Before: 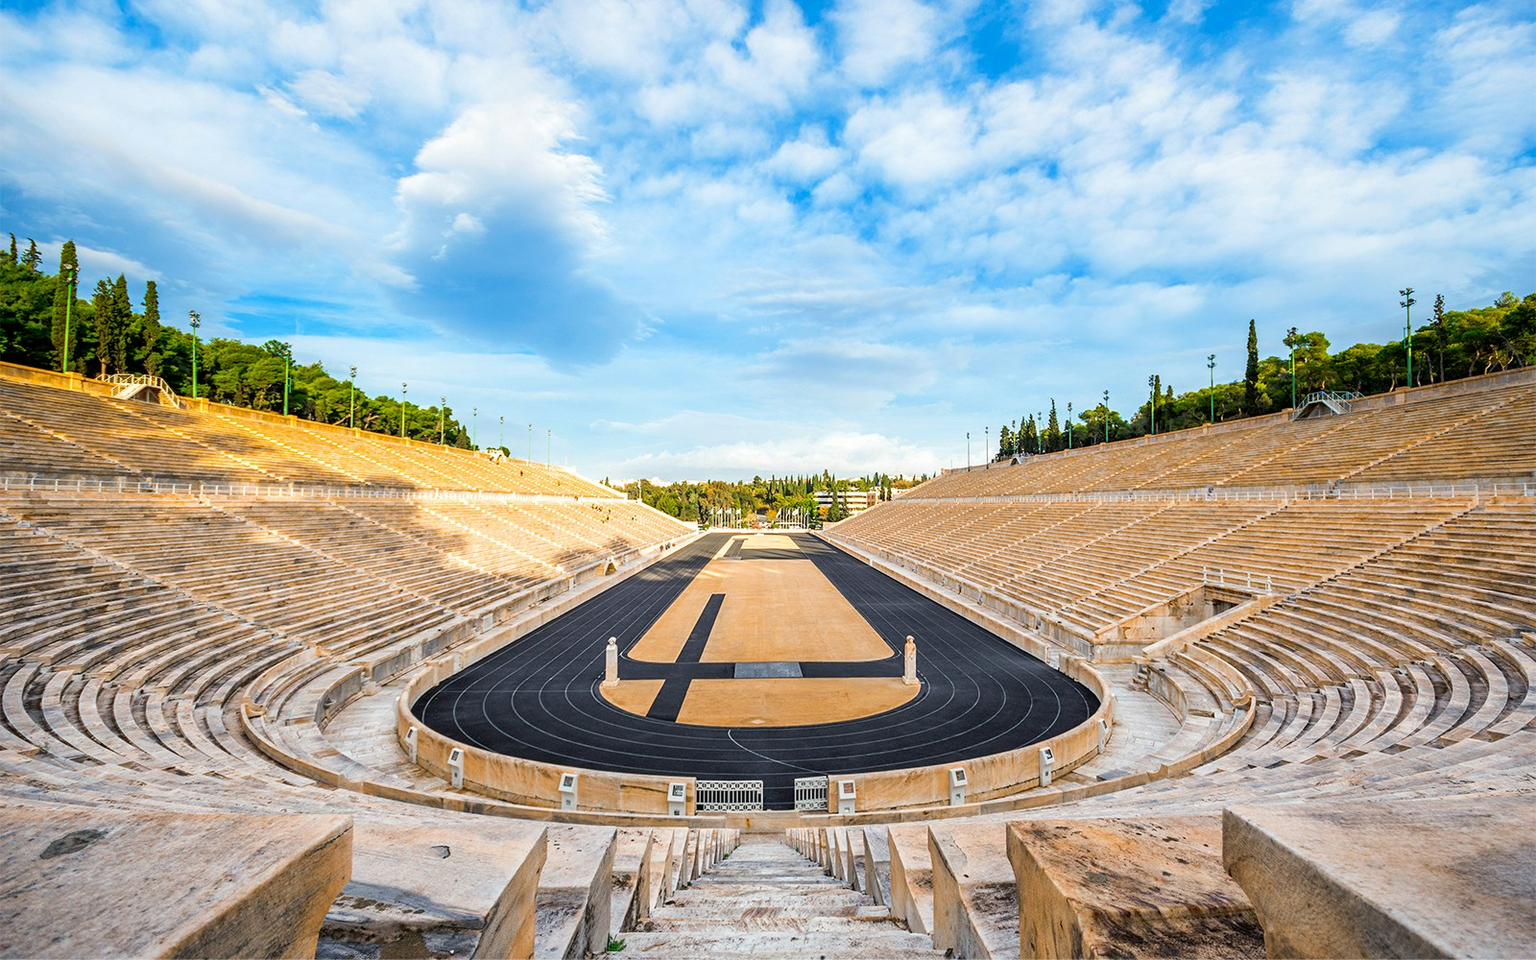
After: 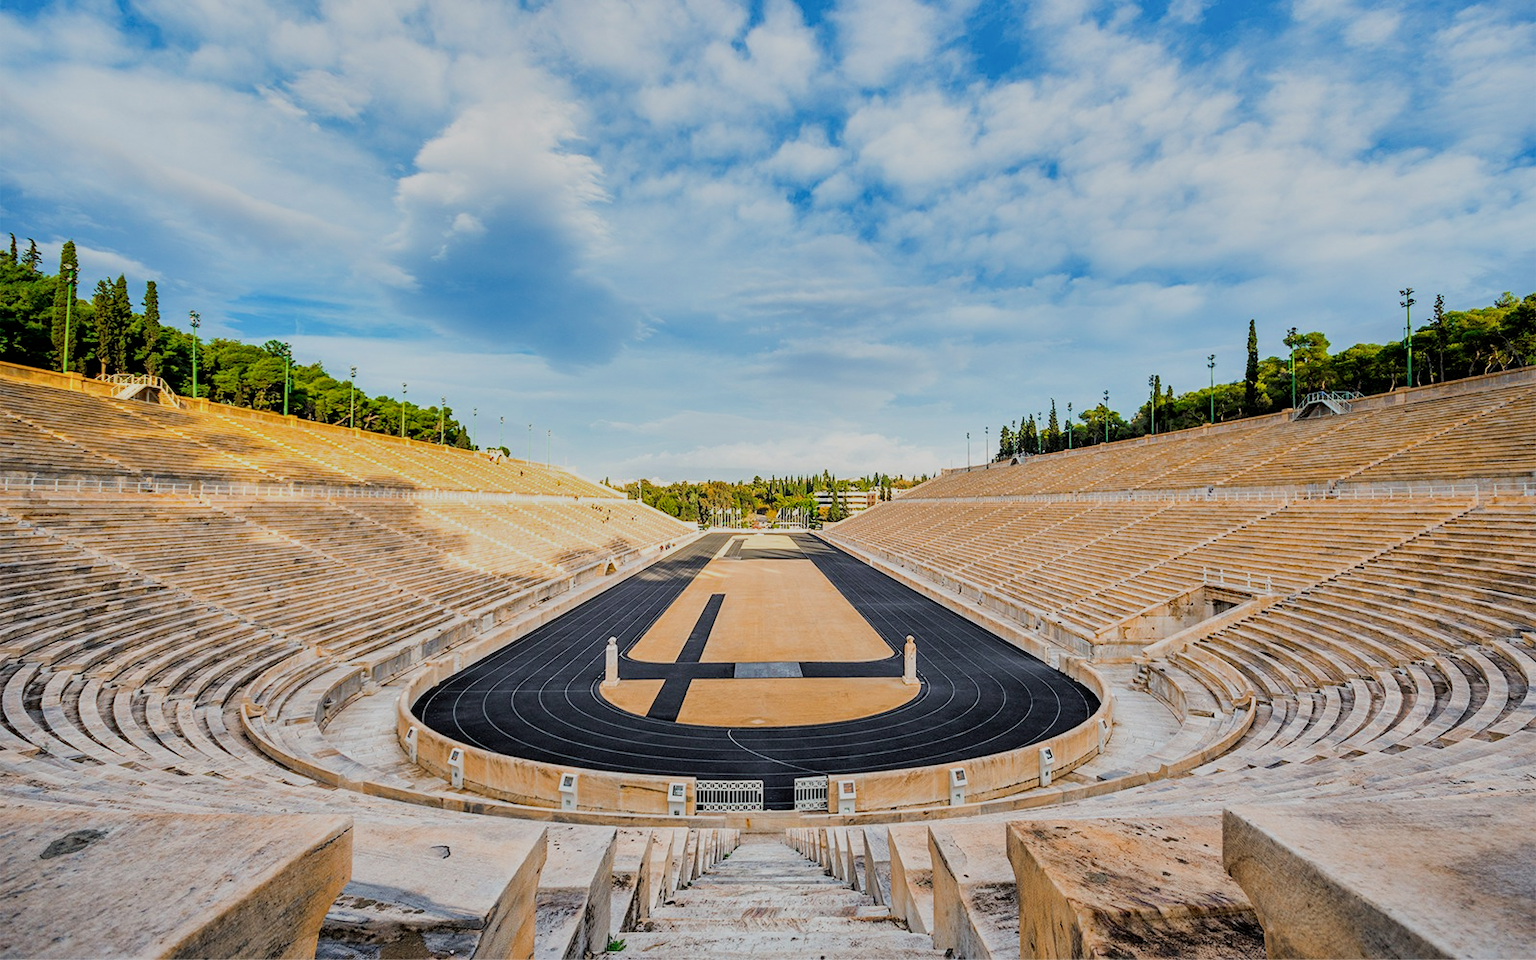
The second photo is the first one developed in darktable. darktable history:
filmic rgb: black relative exposure -7.65 EV, white relative exposure 4.56 EV, threshold 2.97 EV, structure ↔ texture 99.17%, hardness 3.61, iterations of high-quality reconstruction 0, enable highlight reconstruction true
shadows and highlights: low approximation 0.01, soften with gaussian
